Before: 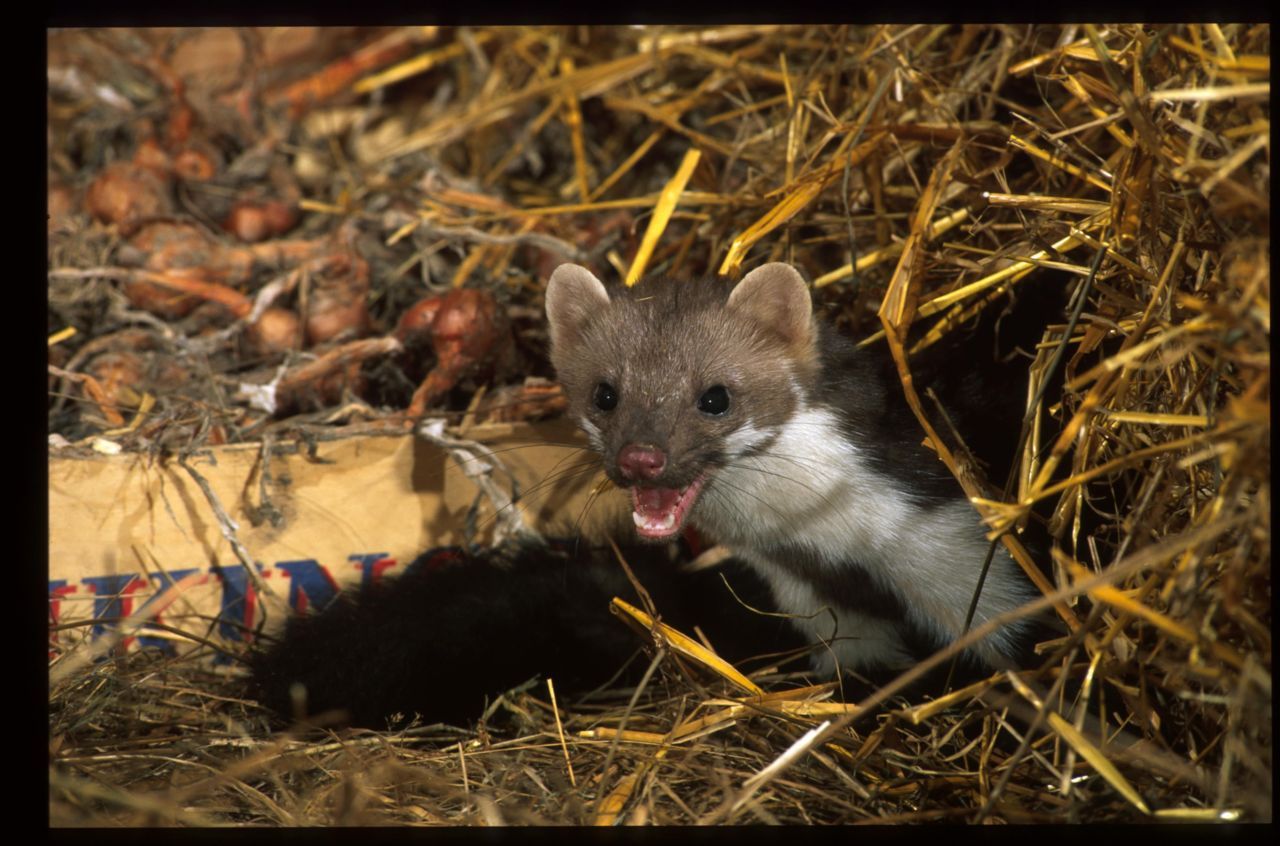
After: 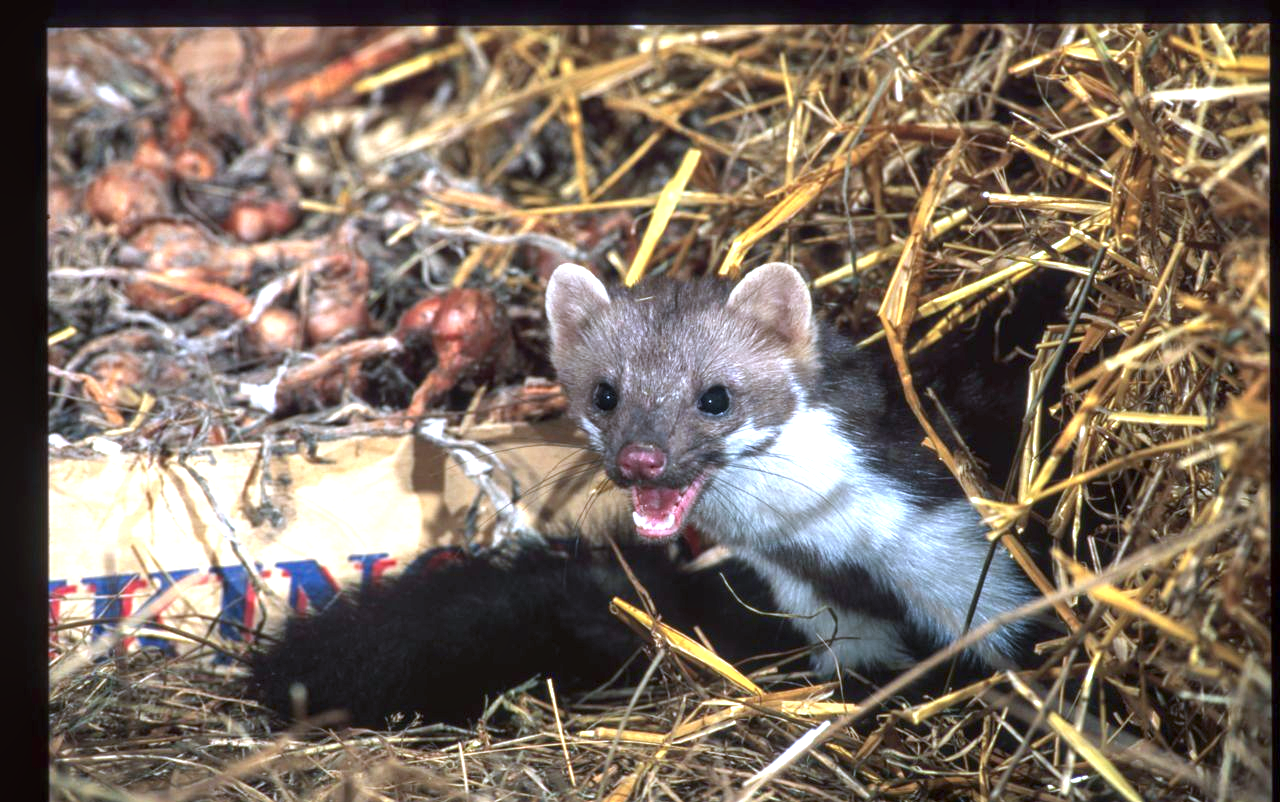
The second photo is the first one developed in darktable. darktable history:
exposure: black level correction 0, exposure 1.388 EV, compensate exposure bias true, compensate highlight preservation false
local contrast: on, module defaults
crop and rotate: top 0%, bottom 5.097%
color calibration: illuminant as shot in camera, adaptation linear Bradford (ICC v4), x 0.406, y 0.405, temperature 3570.35 K, saturation algorithm version 1 (2020)
